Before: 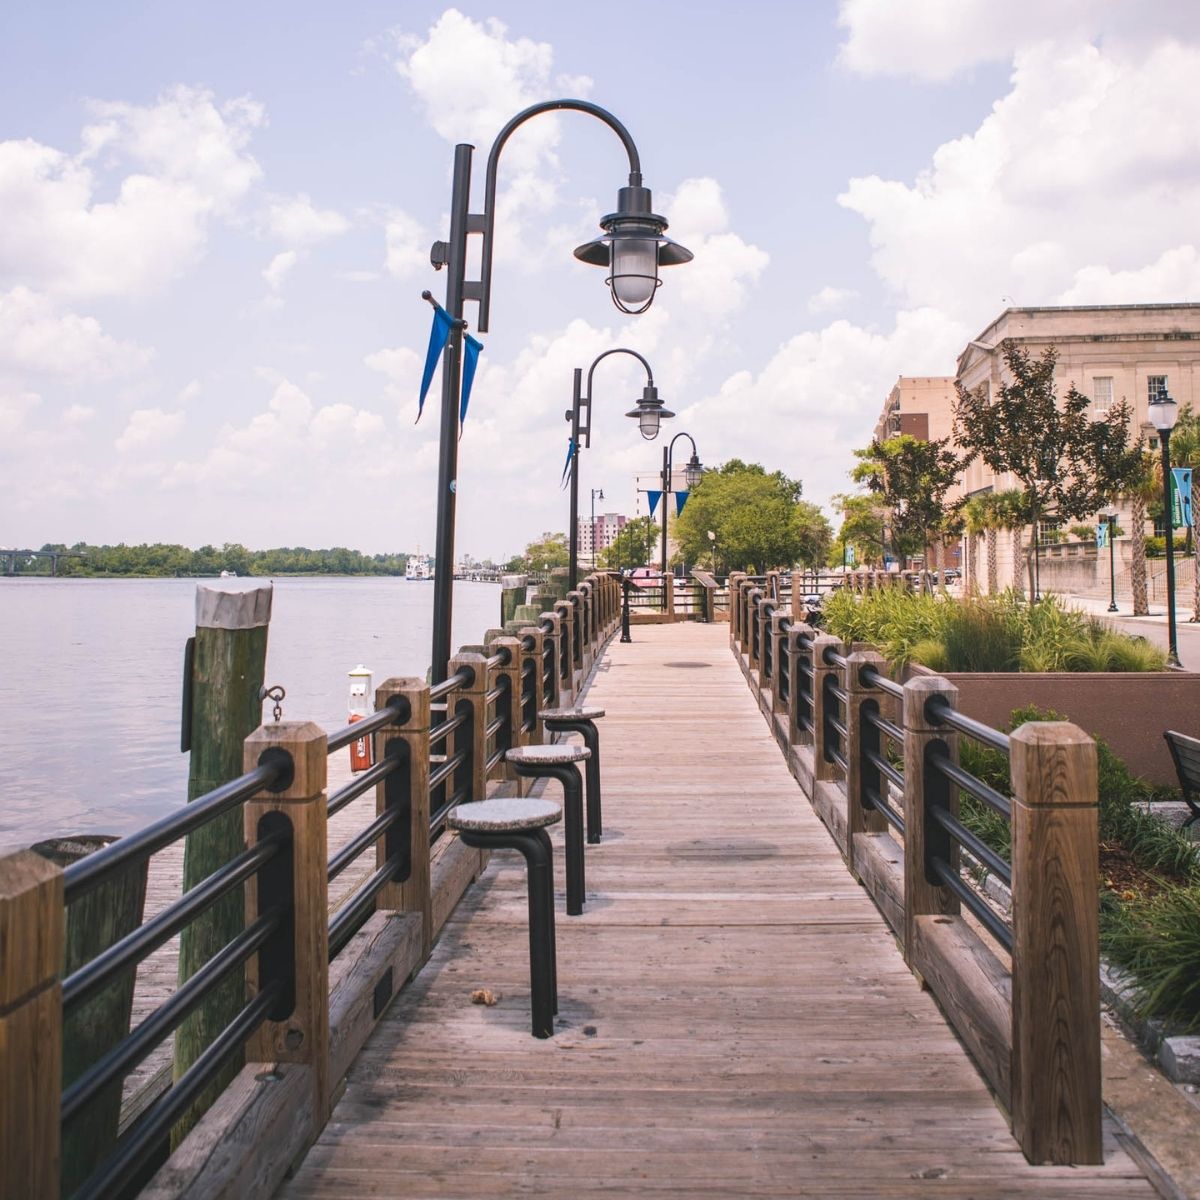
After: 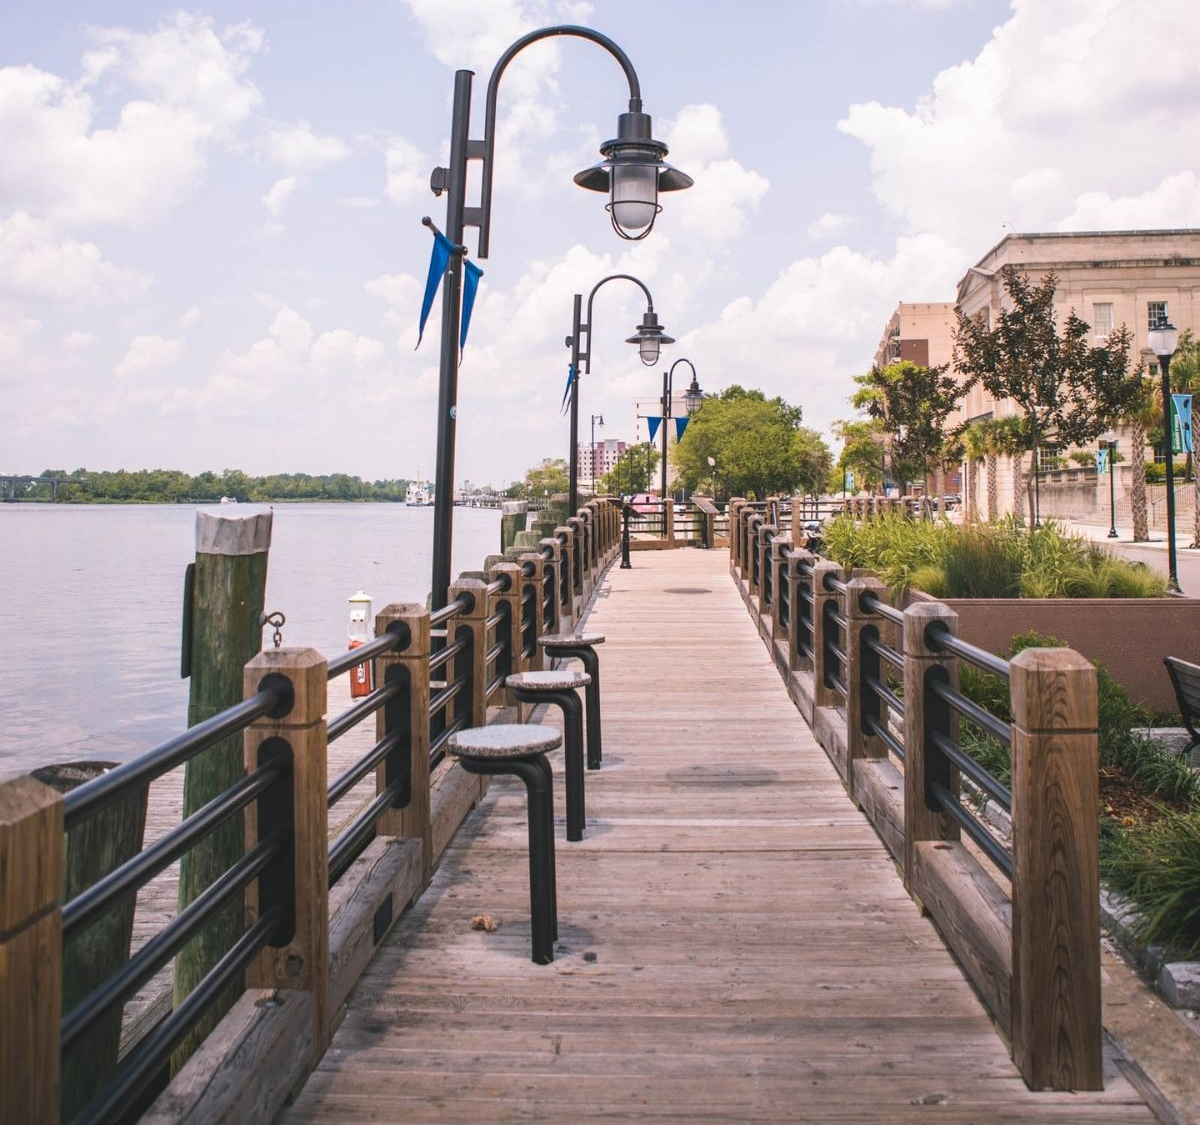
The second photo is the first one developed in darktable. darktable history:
tone equalizer: on, module defaults
crop and rotate: top 6.25%
